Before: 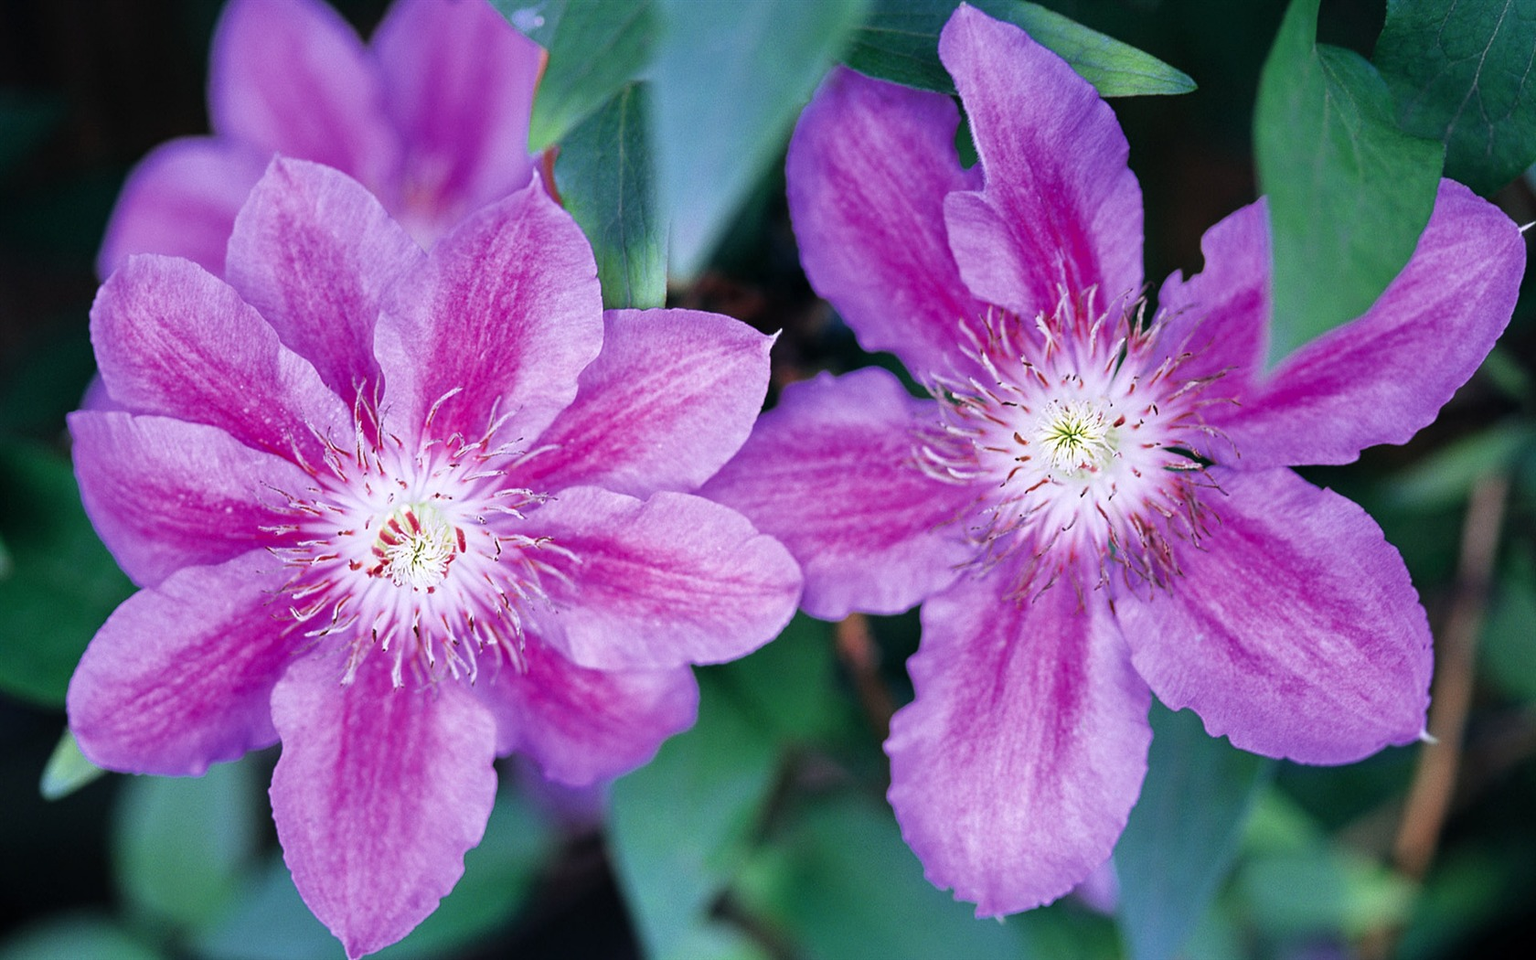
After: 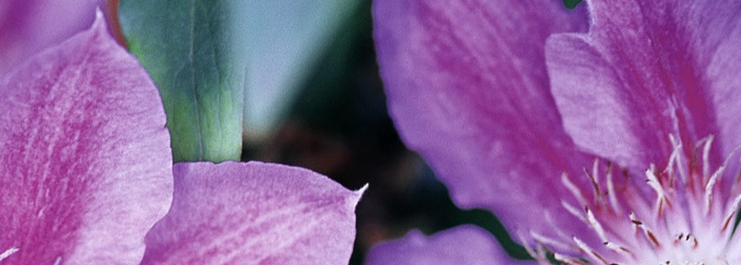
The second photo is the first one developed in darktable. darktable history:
crop: left 28.989%, top 16.816%, right 26.869%, bottom 57.855%
contrast brightness saturation: contrast 0.055, brightness -0.013, saturation -0.218
